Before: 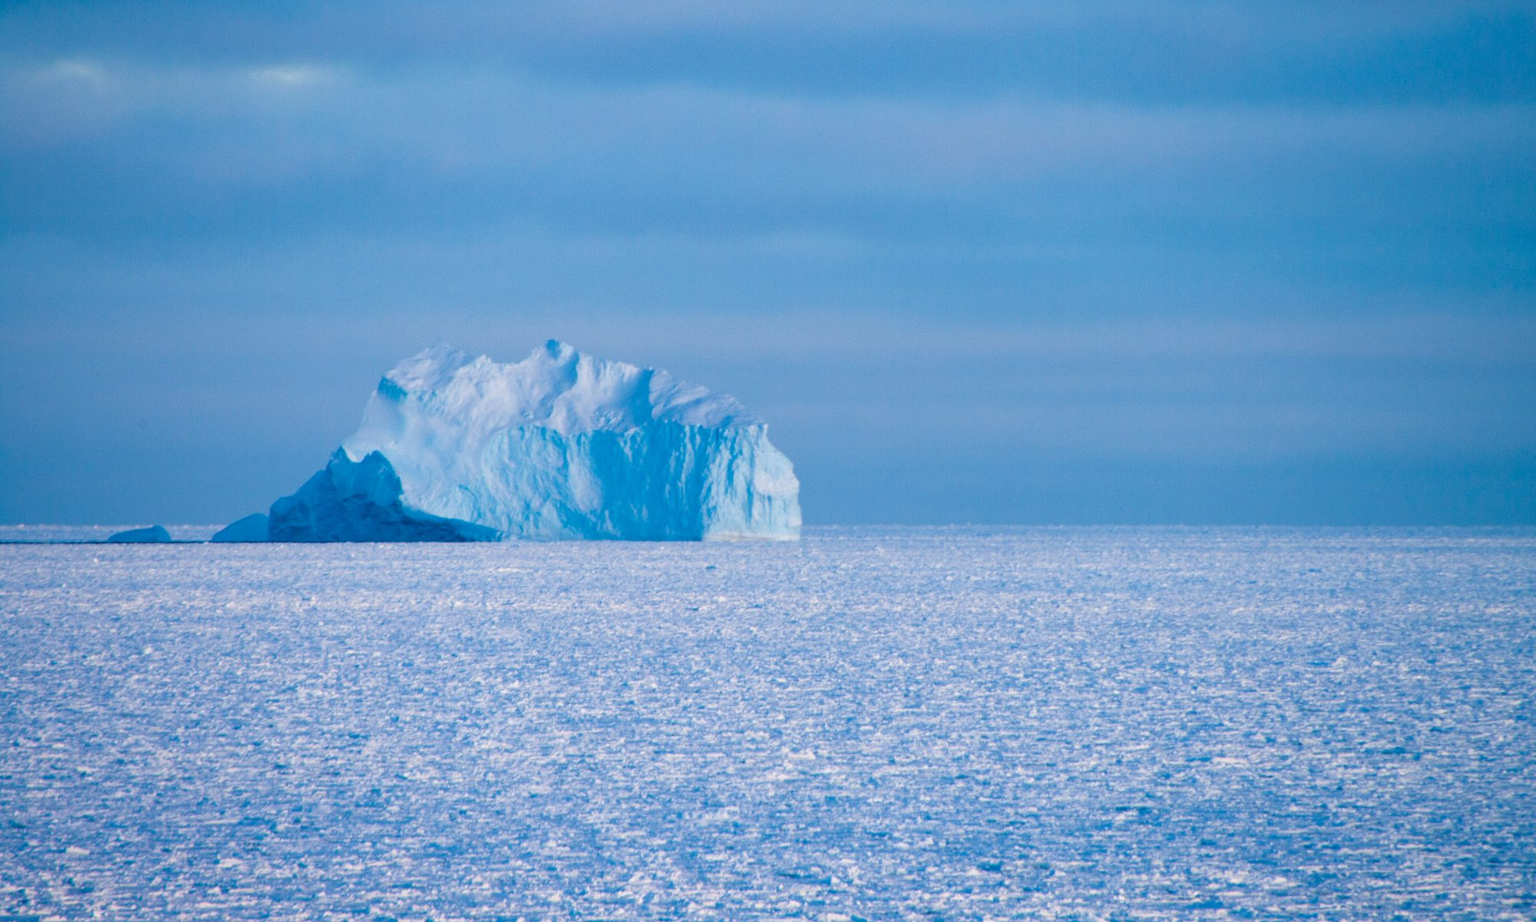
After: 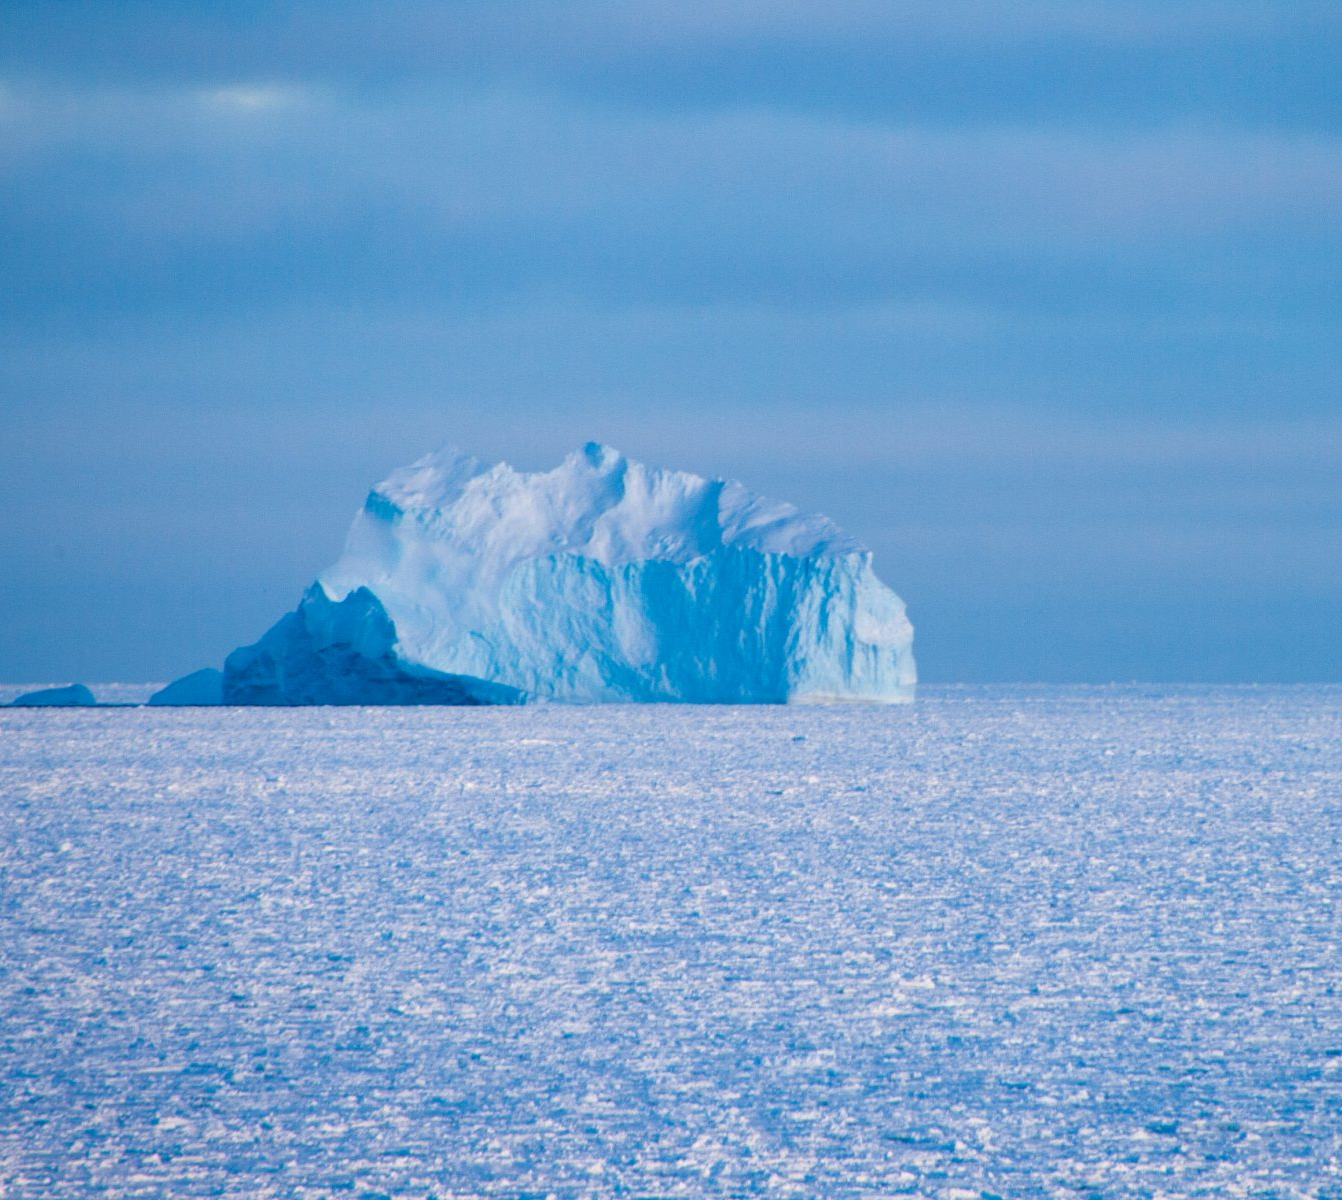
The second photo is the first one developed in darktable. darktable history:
crop and rotate: left 6.372%, right 26.481%
